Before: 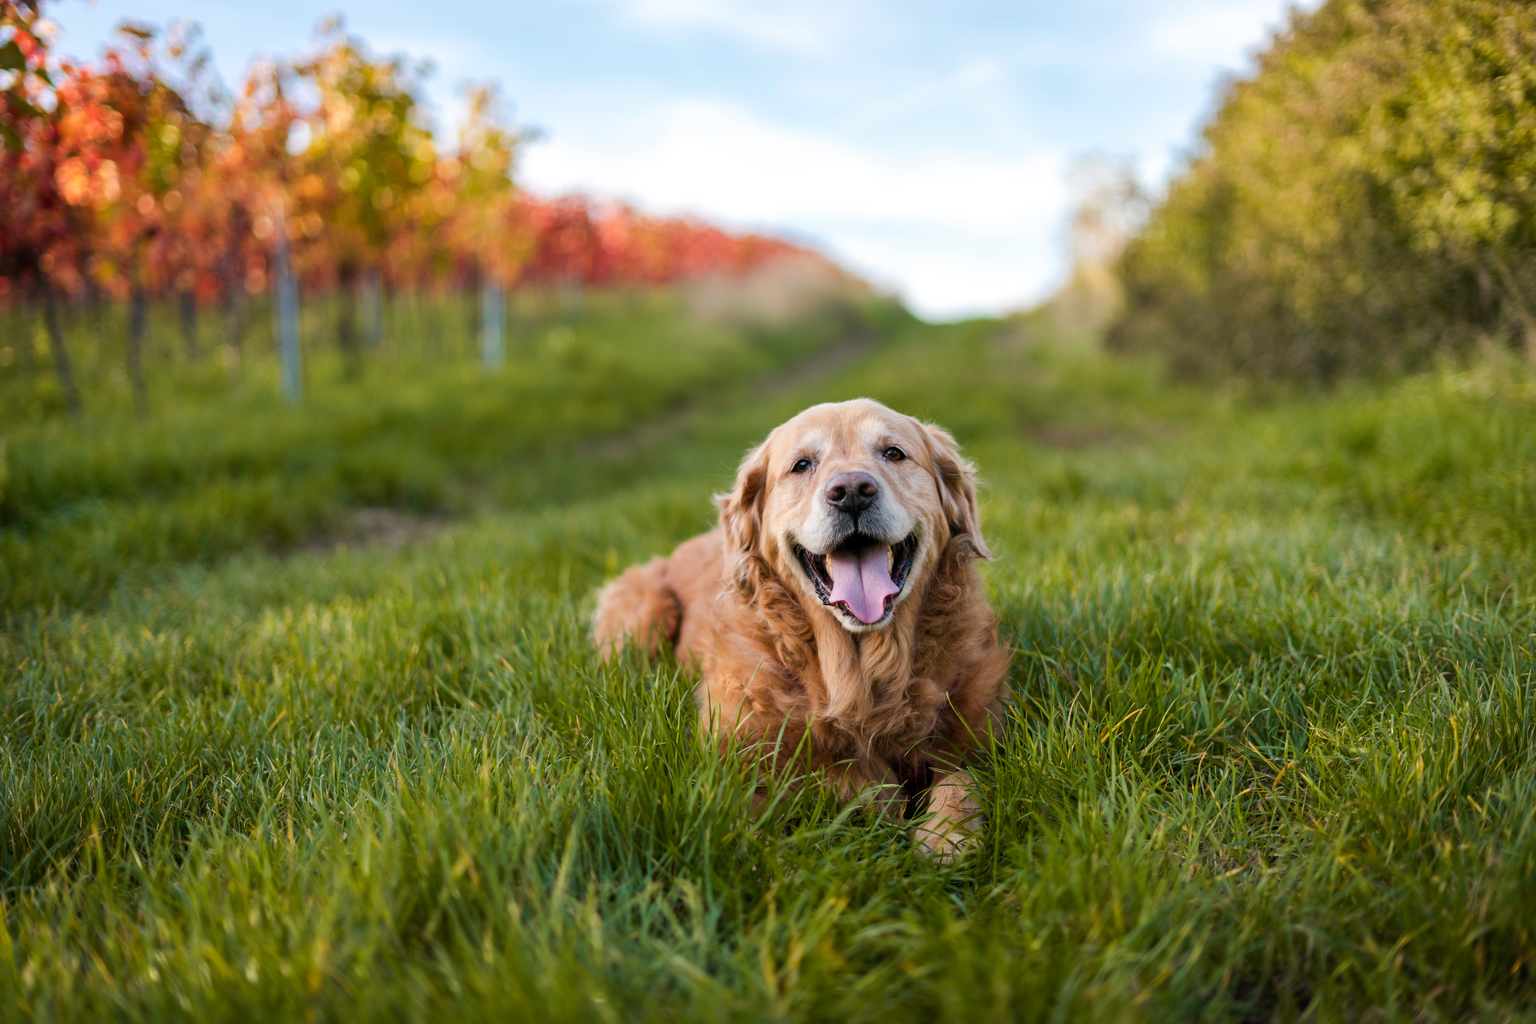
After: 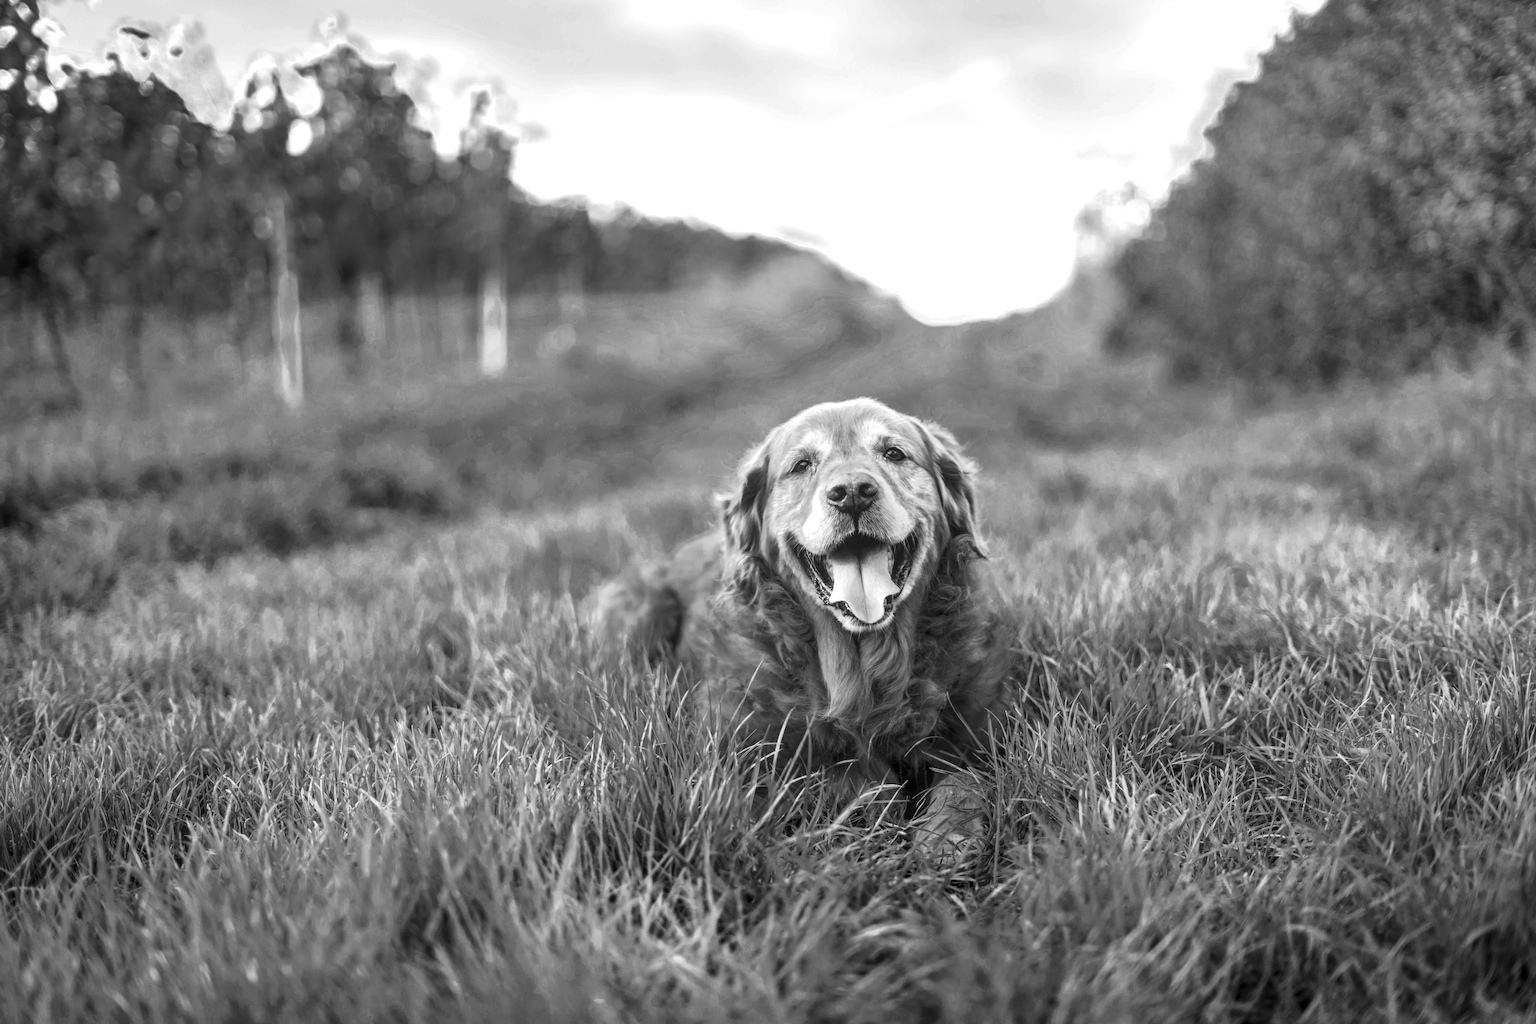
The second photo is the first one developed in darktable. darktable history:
color zones: curves: ch0 [(0.002, 0.429) (0.121, 0.212) (0.198, 0.113) (0.276, 0.344) (0.331, 0.541) (0.41, 0.56) (0.482, 0.289) (0.619, 0.227) (0.721, 0.18) (0.821, 0.435) (0.928, 0.555) (1, 0.587)]; ch1 [(0, 0) (0.143, 0) (0.286, 0) (0.429, 0) (0.571, 0) (0.714, 0) (0.857, 0)]
tone curve: curves: ch0 [(0, 0) (0.003, 0.008) (0.011, 0.017) (0.025, 0.027) (0.044, 0.043) (0.069, 0.059) (0.1, 0.086) (0.136, 0.112) (0.177, 0.152) (0.224, 0.203) (0.277, 0.277) (0.335, 0.346) (0.399, 0.439) (0.468, 0.527) (0.543, 0.613) (0.623, 0.693) (0.709, 0.787) (0.801, 0.863) (0.898, 0.927) (1, 1)], preserve colors none
local contrast: highlights 0%, shadows 0%, detail 133%
exposure: black level correction 0, exposure 0.68 EV, compensate exposure bias true, compensate highlight preservation false
